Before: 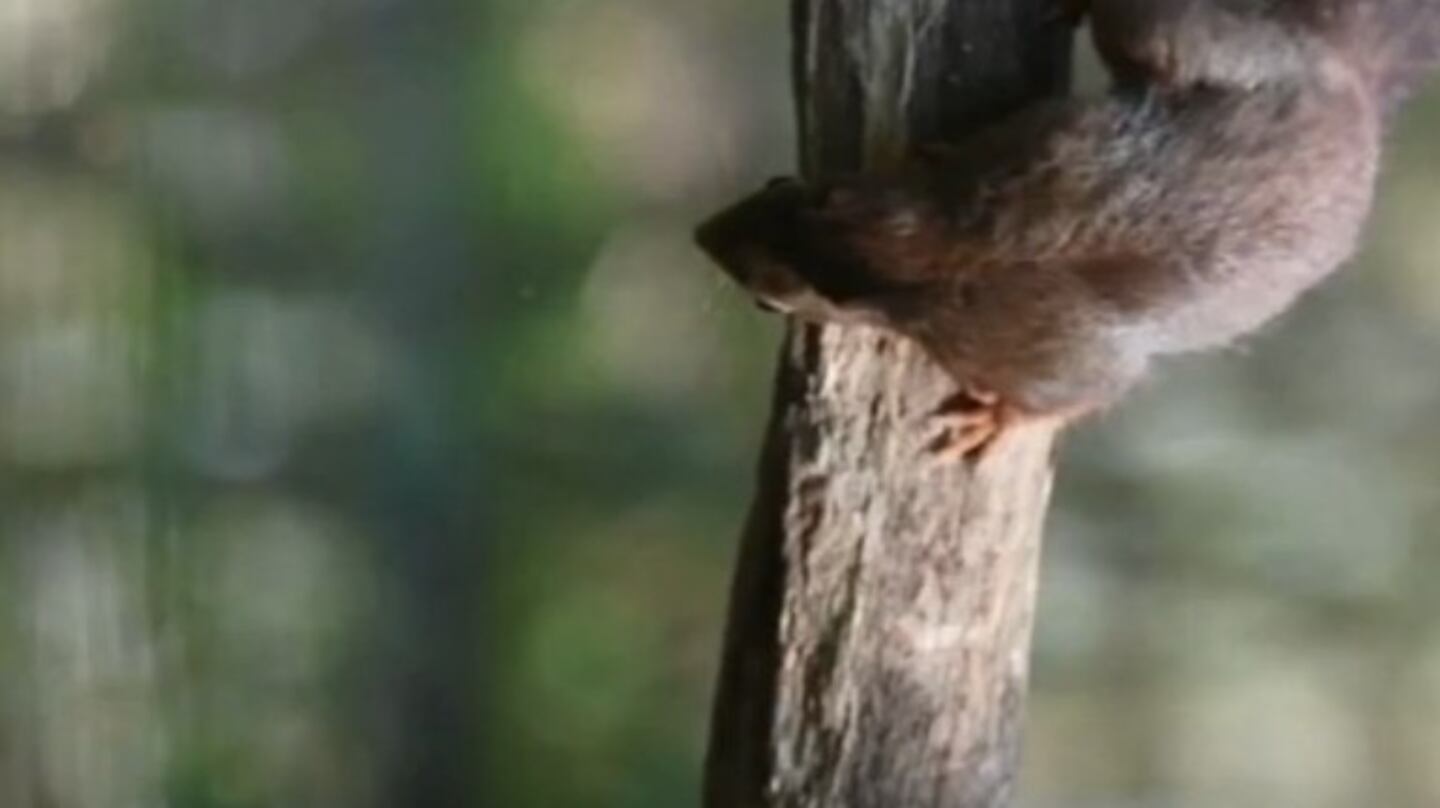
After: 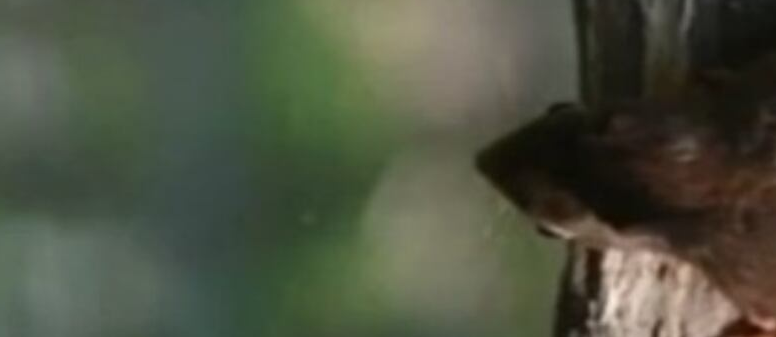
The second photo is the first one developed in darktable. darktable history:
crop: left 15.252%, top 9.281%, right 30.808%, bottom 48.976%
